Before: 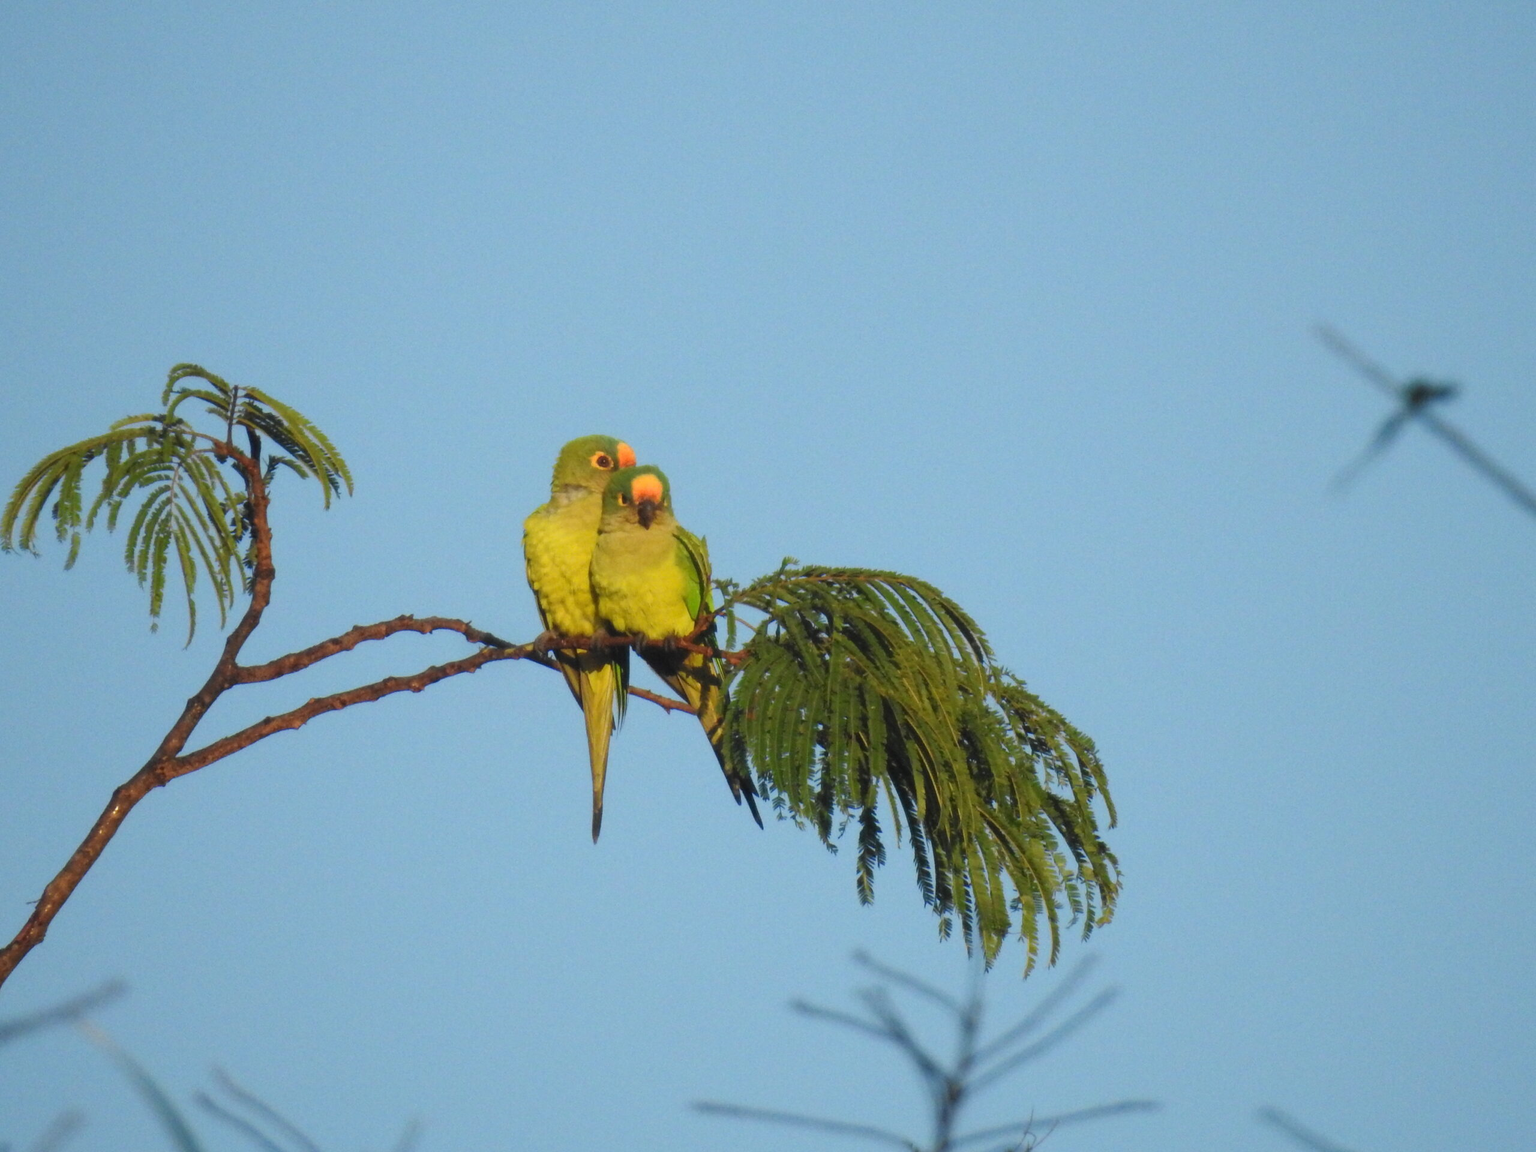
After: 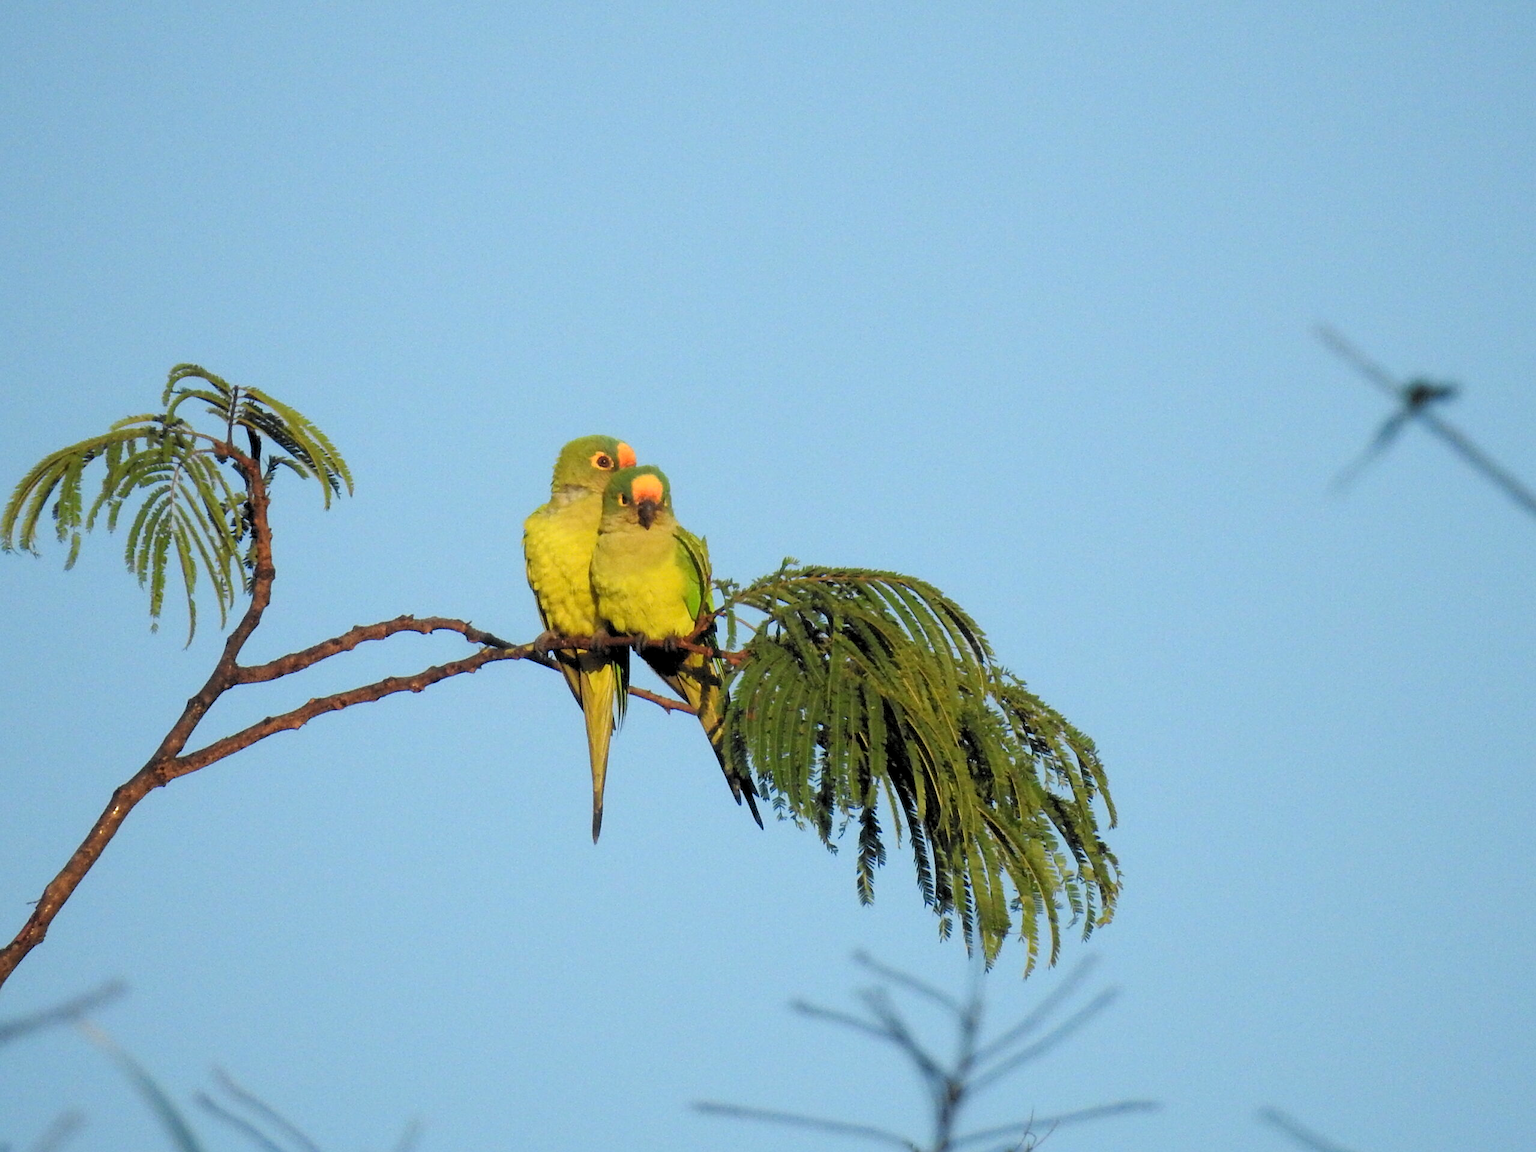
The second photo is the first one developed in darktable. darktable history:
tone equalizer: on, module defaults
rgb levels: levels [[0.013, 0.434, 0.89], [0, 0.5, 1], [0, 0.5, 1]]
sharpen: on, module defaults
